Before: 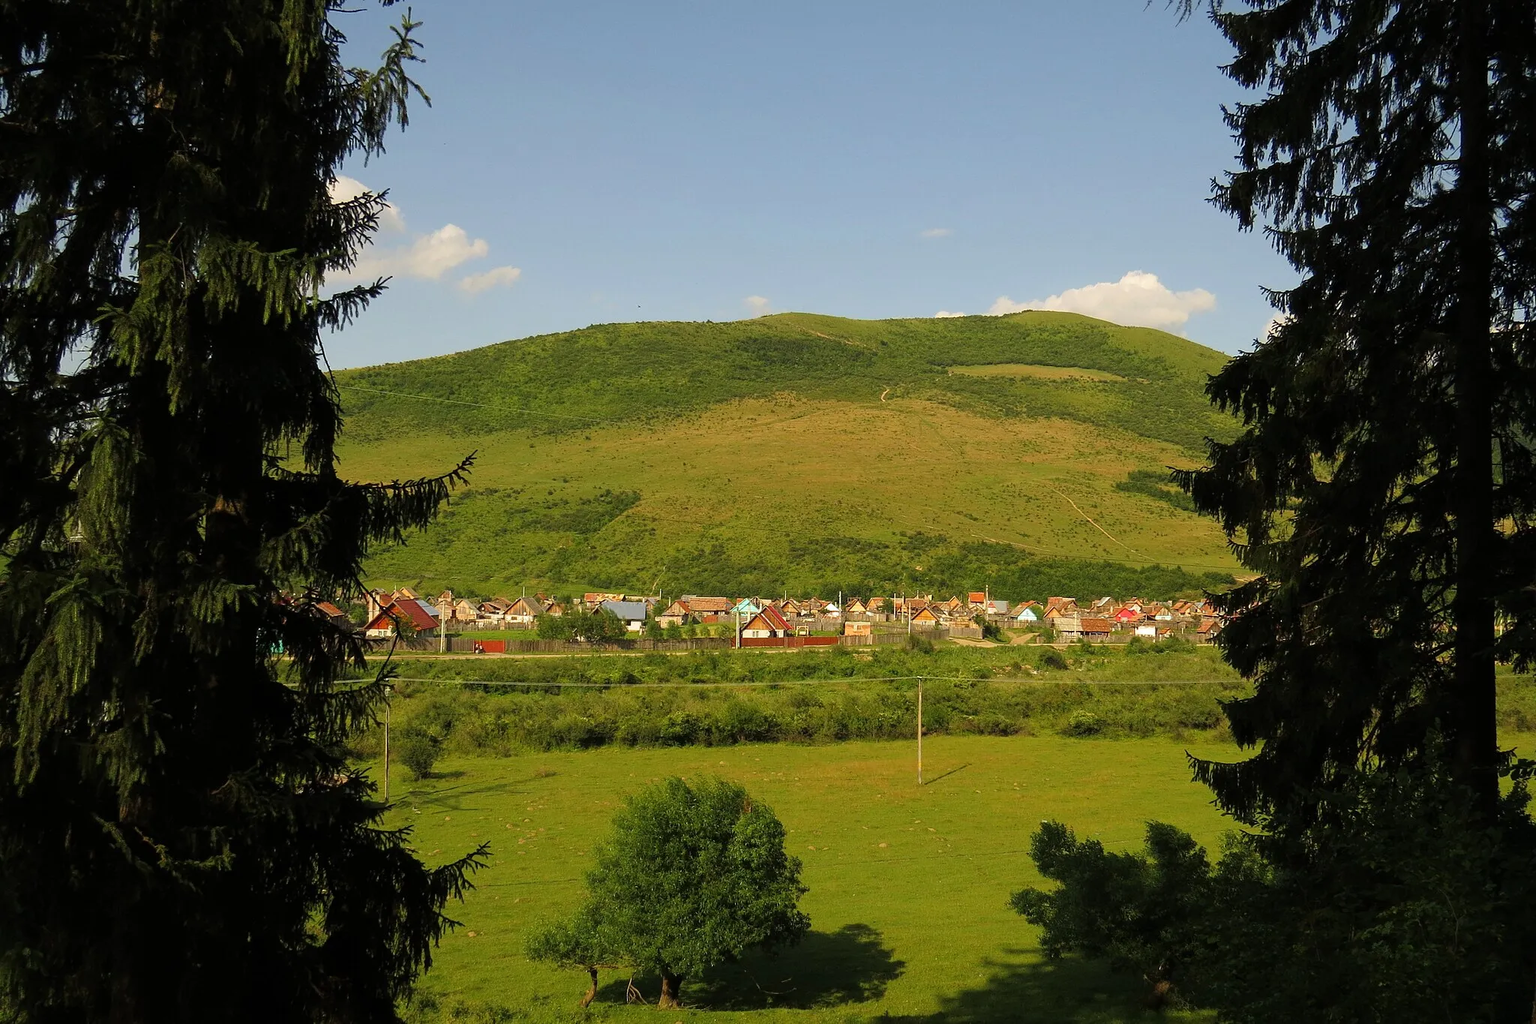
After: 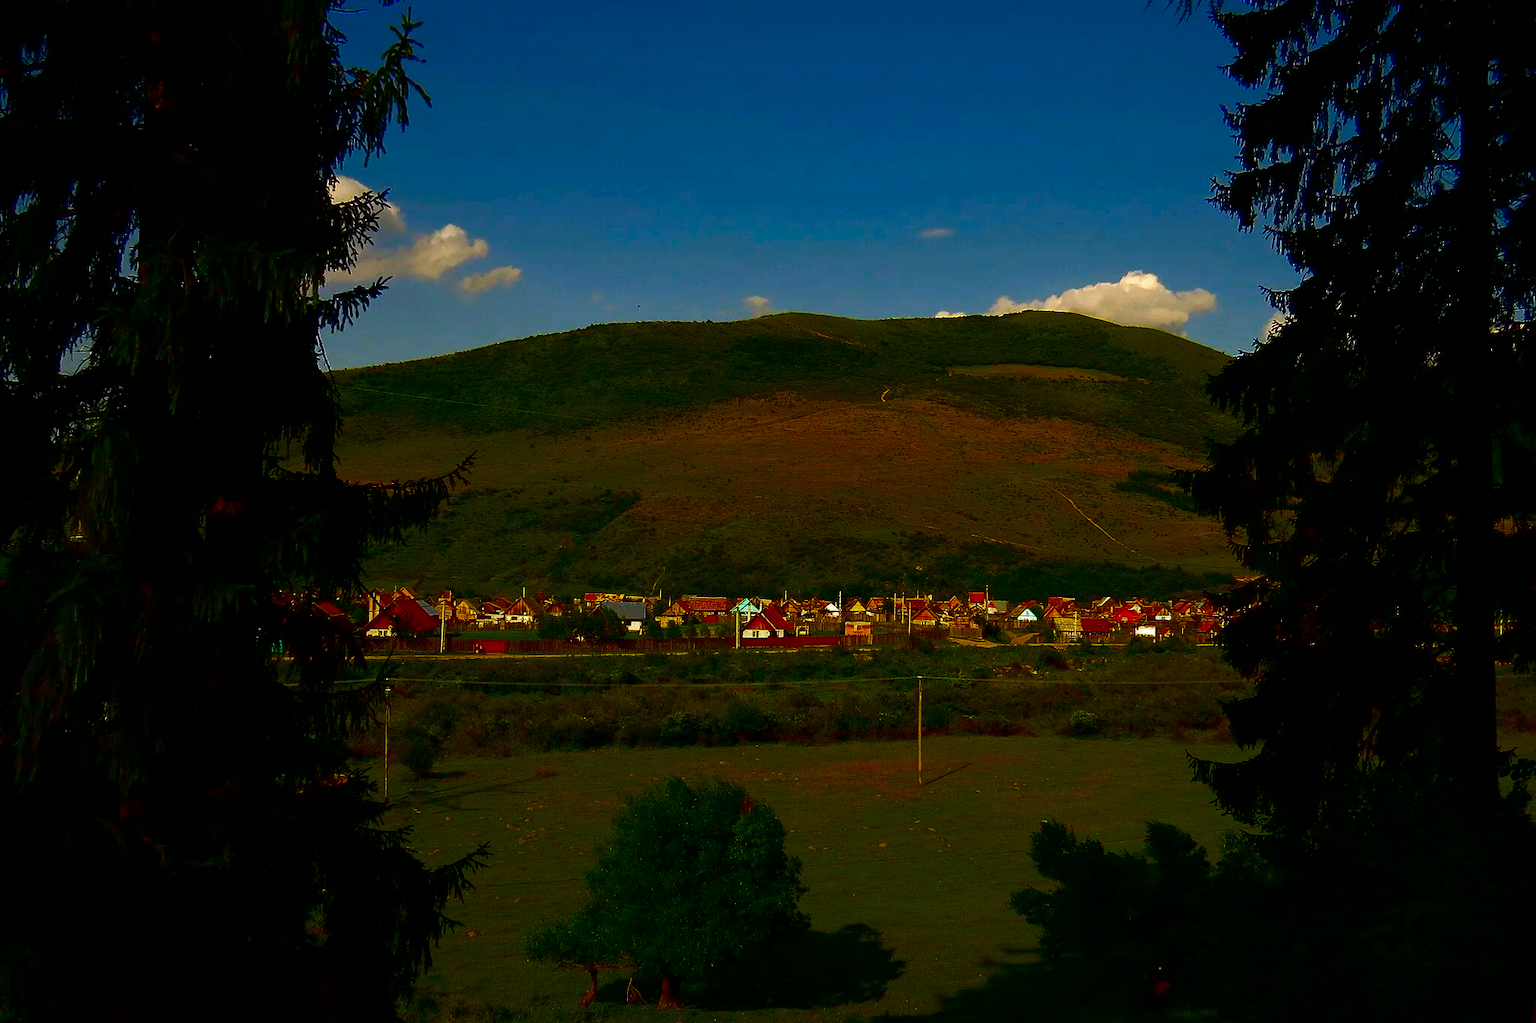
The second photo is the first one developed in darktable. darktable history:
contrast brightness saturation: brightness -0.984, saturation 0.985
haze removal: compatibility mode true, adaptive false
